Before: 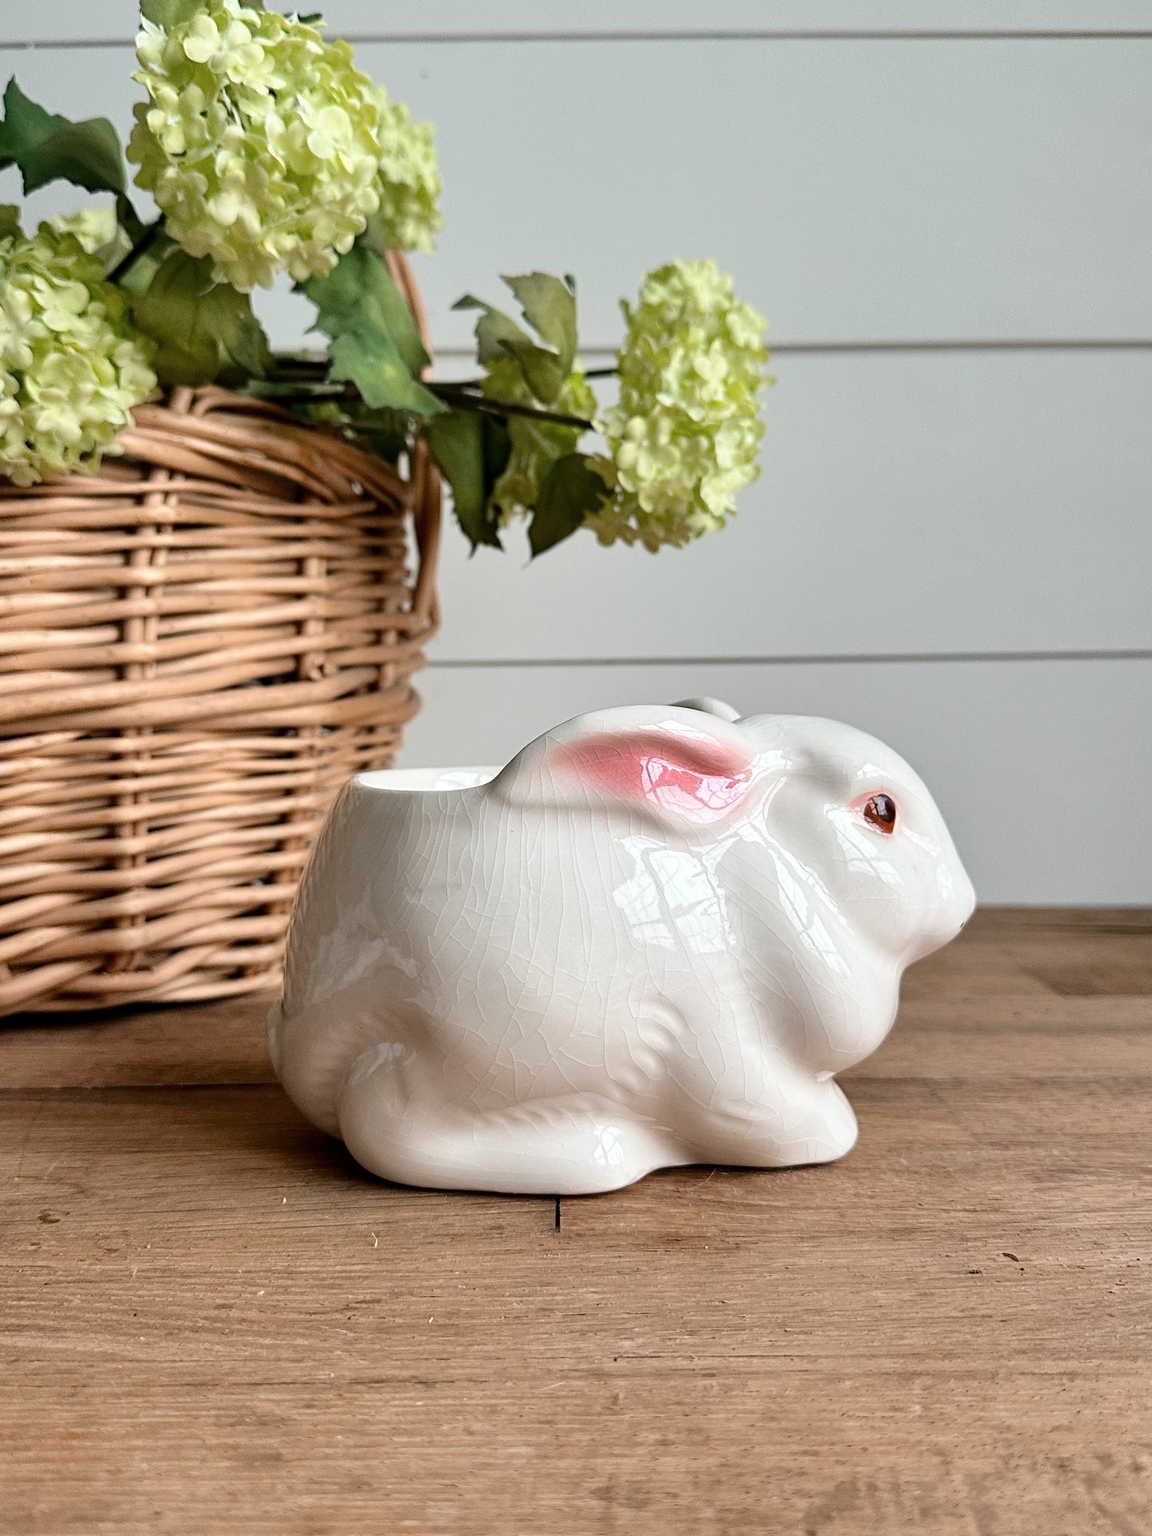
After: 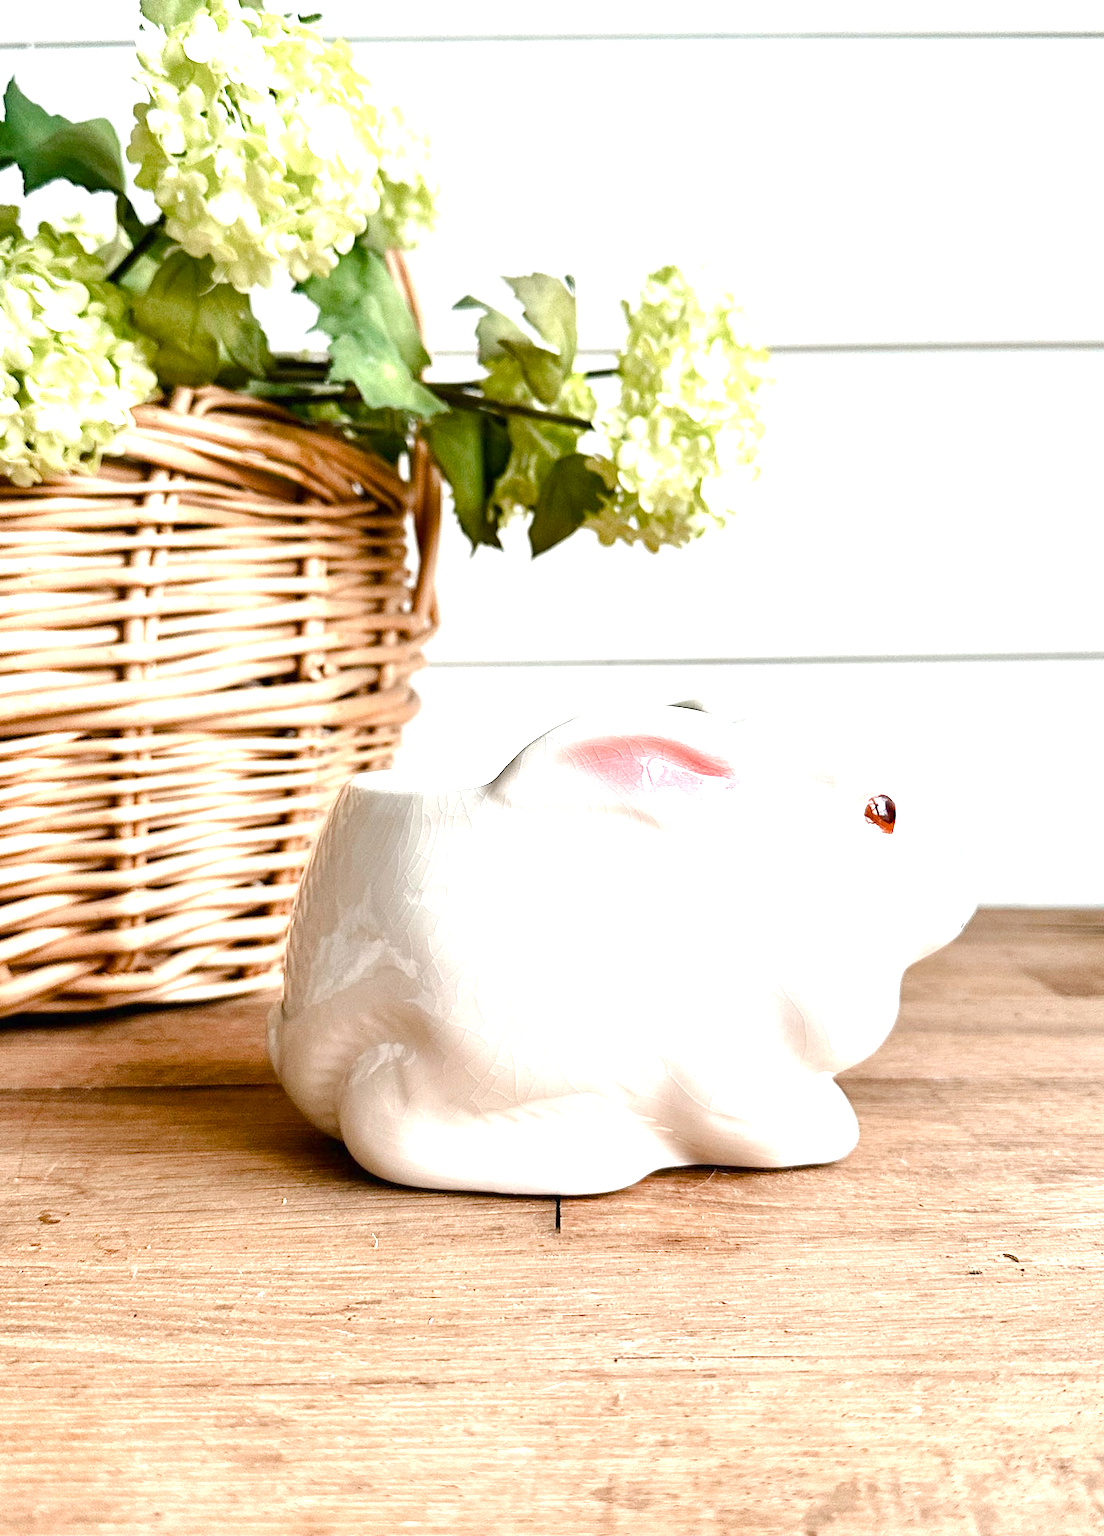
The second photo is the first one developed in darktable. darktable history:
crop: right 4.126%, bottom 0.031%
exposure: black level correction 0, exposure 1 EV, compensate highlight preservation false
color balance rgb: perceptual saturation grading › global saturation 20%, perceptual saturation grading › highlights -50%, perceptual saturation grading › shadows 30%, perceptual brilliance grading › global brilliance 10%, perceptual brilliance grading › shadows 15%
